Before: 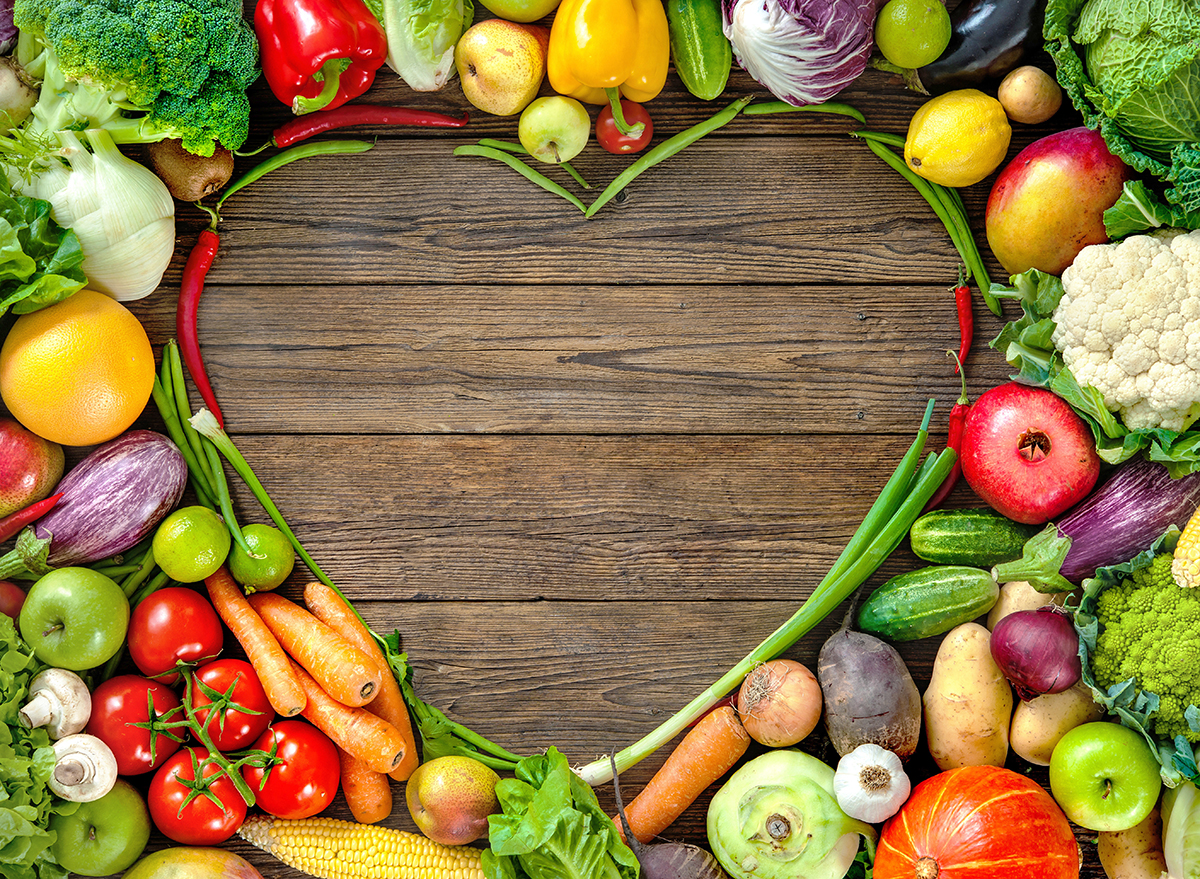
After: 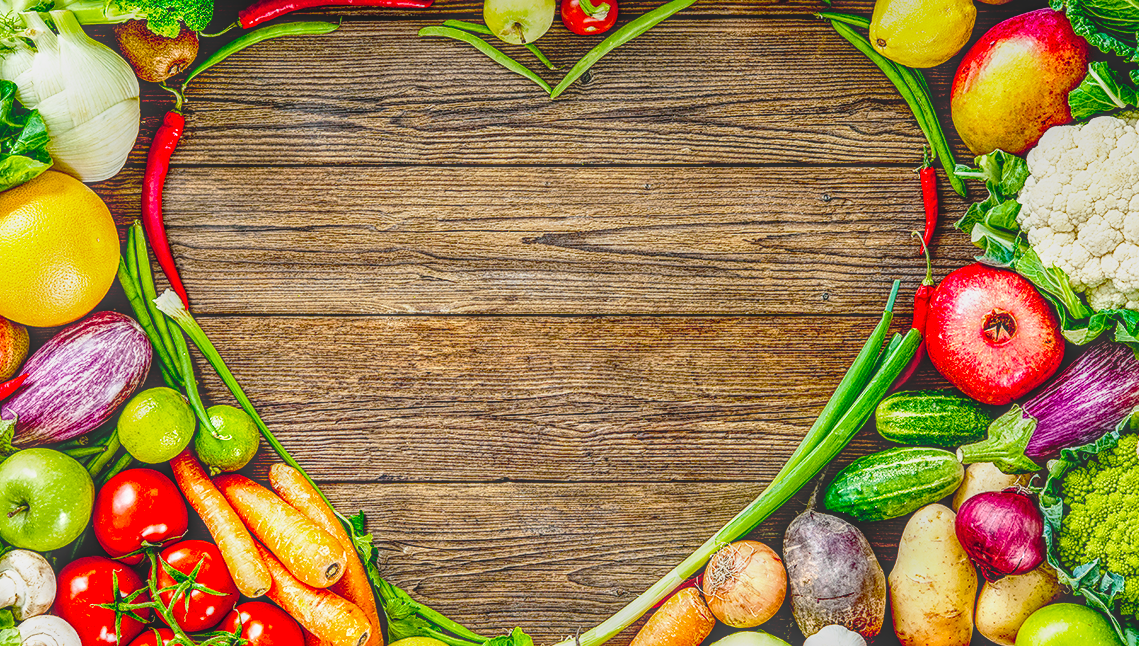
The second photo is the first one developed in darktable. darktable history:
contrast brightness saturation: contrast 0.223, brightness -0.191, saturation 0.235
local contrast: highlights 20%, shadows 31%, detail 201%, midtone range 0.2
shadows and highlights: soften with gaussian
crop and rotate: left 2.939%, top 13.743%, right 2.086%, bottom 12.676%
tone curve: curves: ch0 [(0, 0) (0.003, 0.003) (0.011, 0.011) (0.025, 0.025) (0.044, 0.044) (0.069, 0.068) (0.1, 0.098) (0.136, 0.134) (0.177, 0.175) (0.224, 0.221) (0.277, 0.273) (0.335, 0.331) (0.399, 0.394) (0.468, 0.462) (0.543, 0.543) (0.623, 0.623) (0.709, 0.709) (0.801, 0.801) (0.898, 0.898) (1, 1)], preserve colors none
sharpen: on, module defaults
base curve: curves: ch0 [(0, 0) (0.028, 0.03) (0.121, 0.232) (0.46, 0.748) (0.859, 0.968) (1, 1)], preserve colors none
